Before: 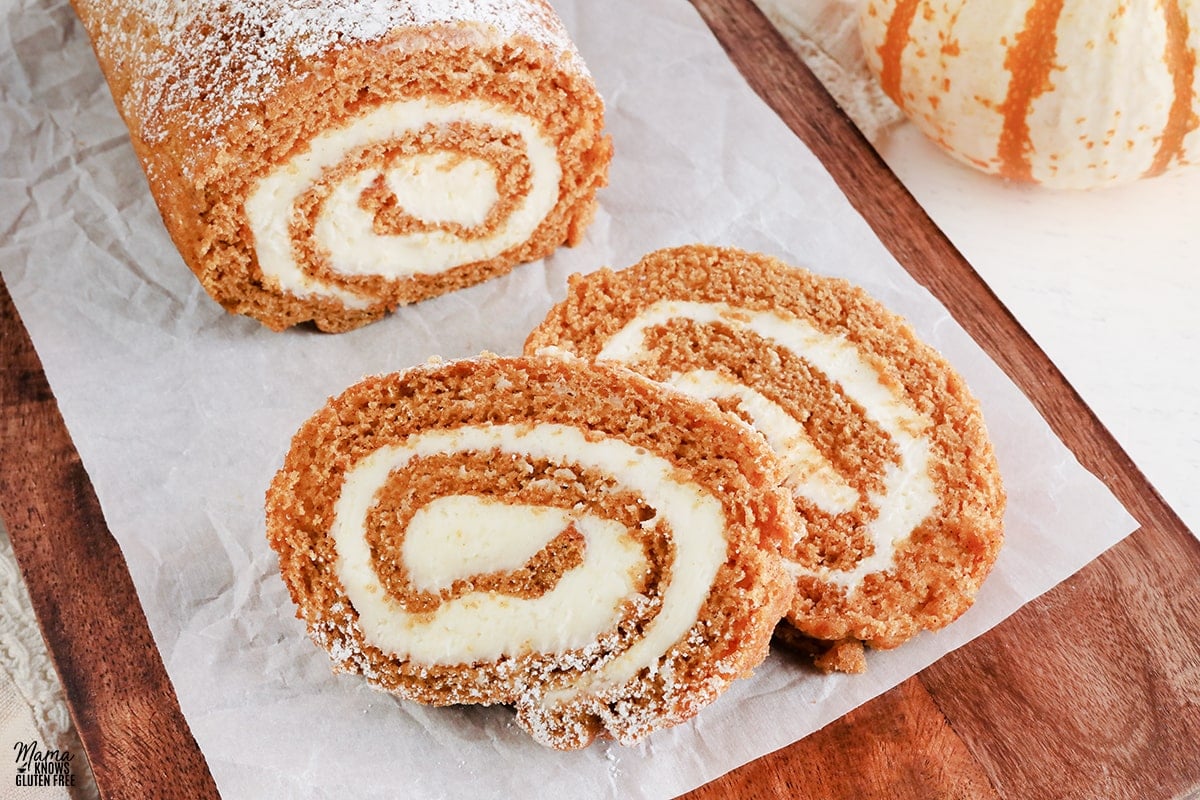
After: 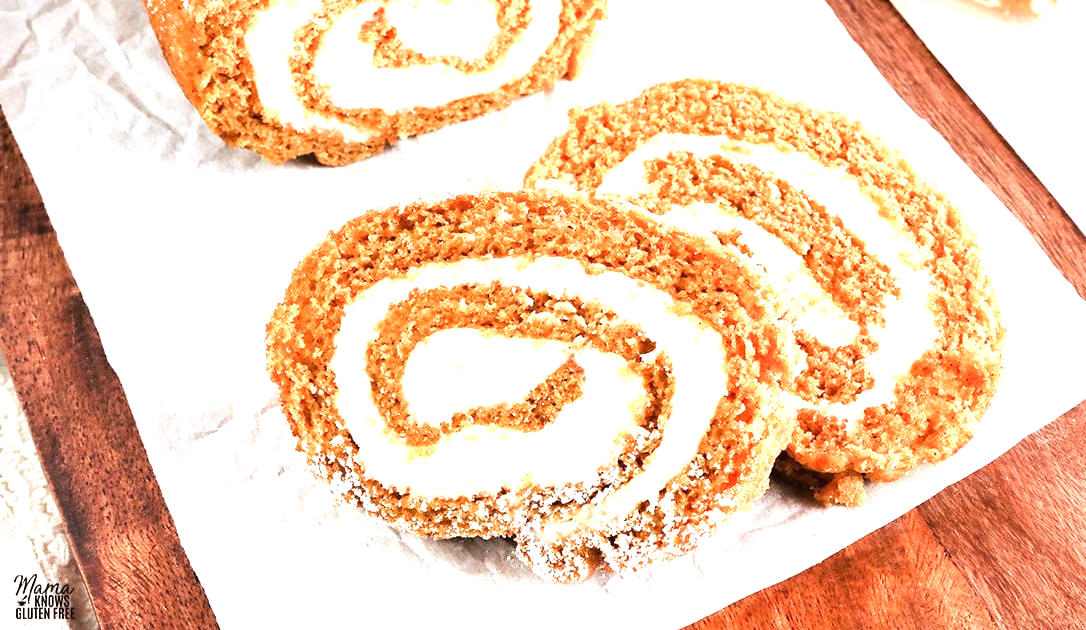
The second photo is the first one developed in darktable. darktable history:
crop: top 20.916%, right 9.437%, bottom 0.316%
exposure: black level correction 0, exposure 1.2 EV, compensate highlight preservation false
